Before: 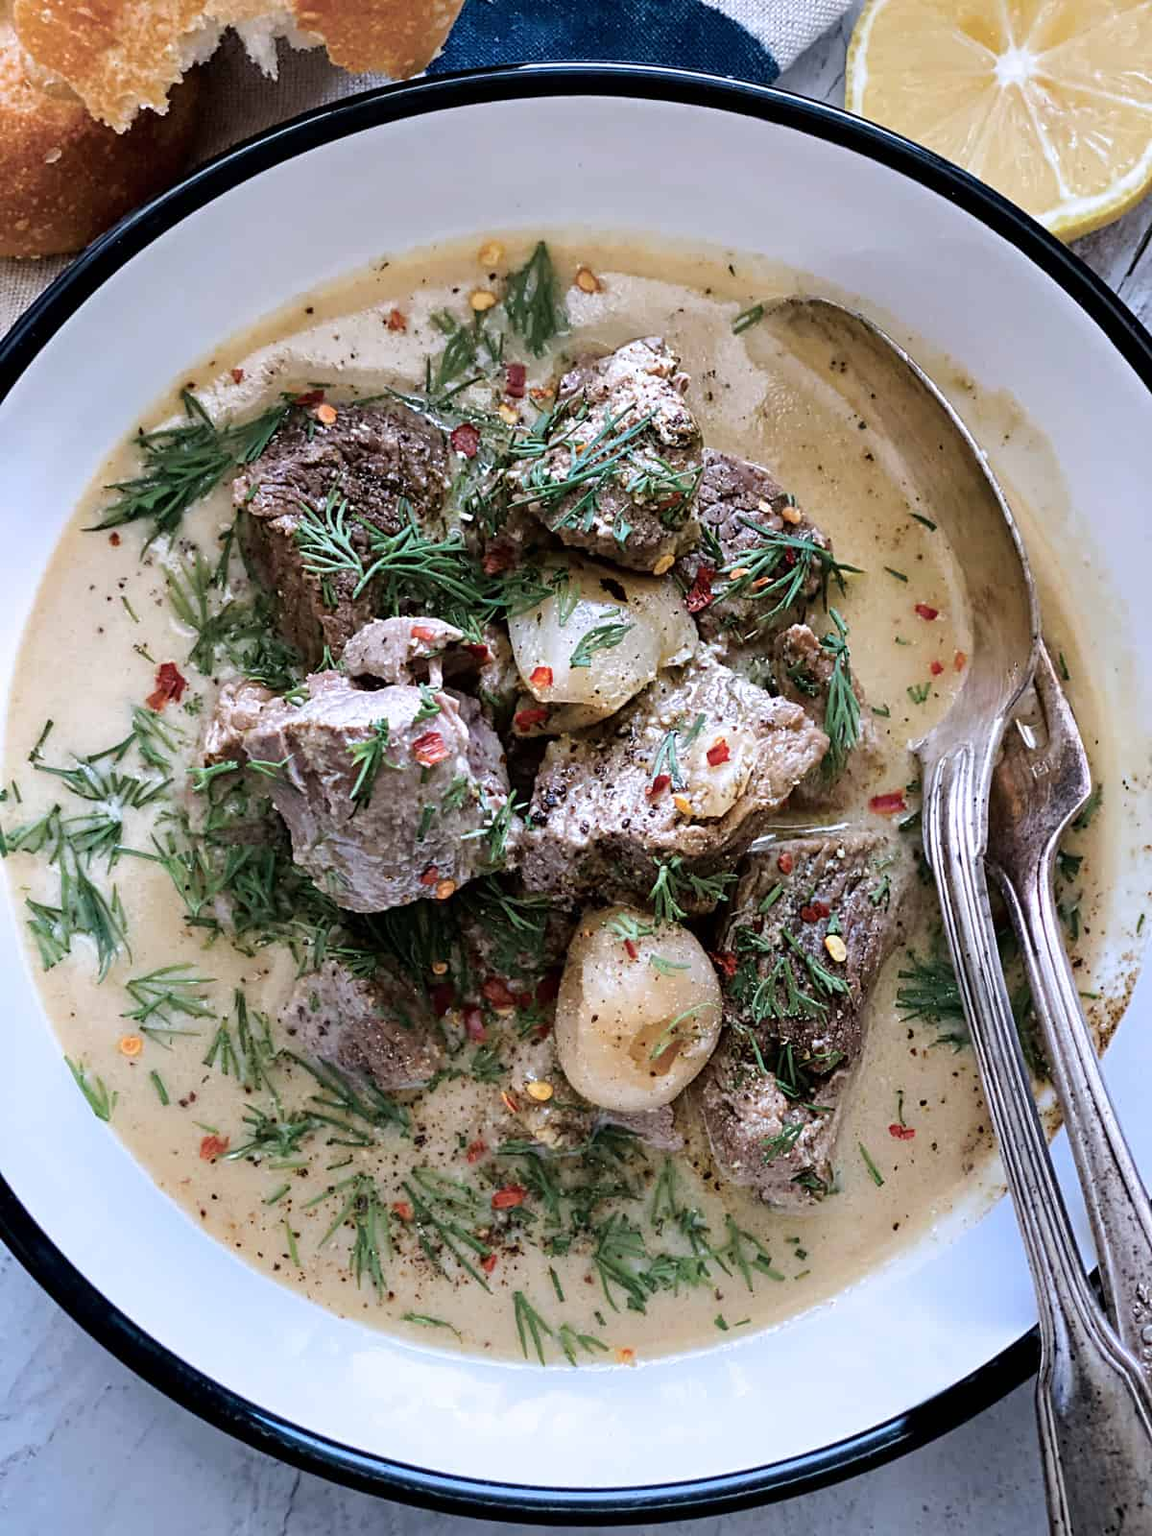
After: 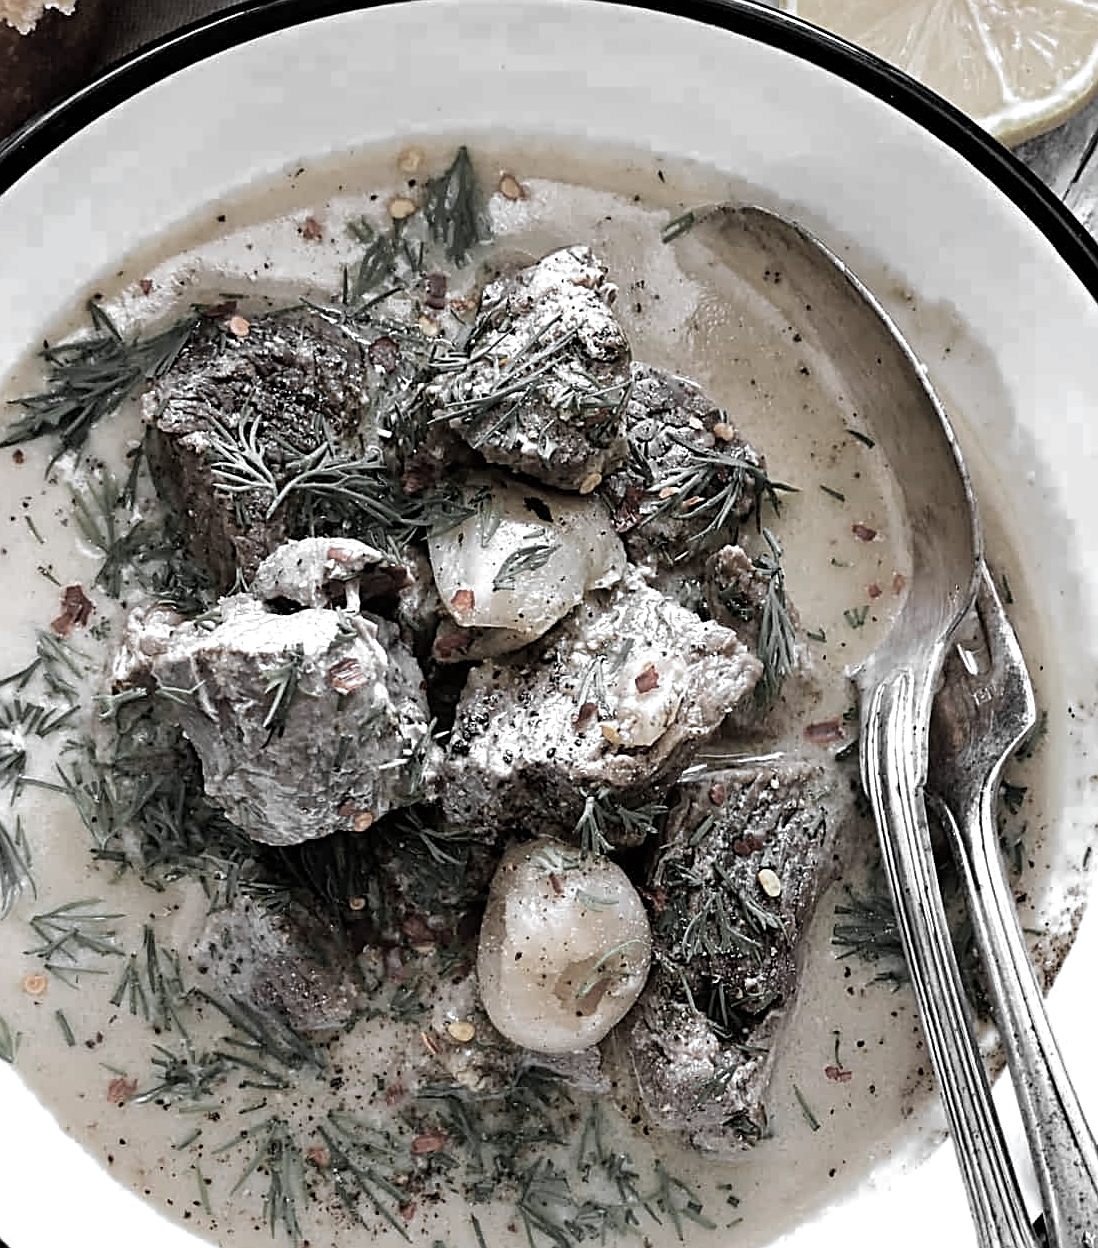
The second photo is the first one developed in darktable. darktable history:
crop: left 8.464%, top 6.599%, bottom 15.35%
color zones: curves: ch0 [(0, 0.613) (0.01, 0.613) (0.245, 0.448) (0.498, 0.529) (0.642, 0.665) (0.879, 0.777) (0.99, 0.613)]; ch1 [(0, 0.035) (0.121, 0.189) (0.259, 0.197) (0.415, 0.061) (0.589, 0.022) (0.732, 0.022) (0.857, 0.026) (0.991, 0.053)]
sharpen: on, module defaults
